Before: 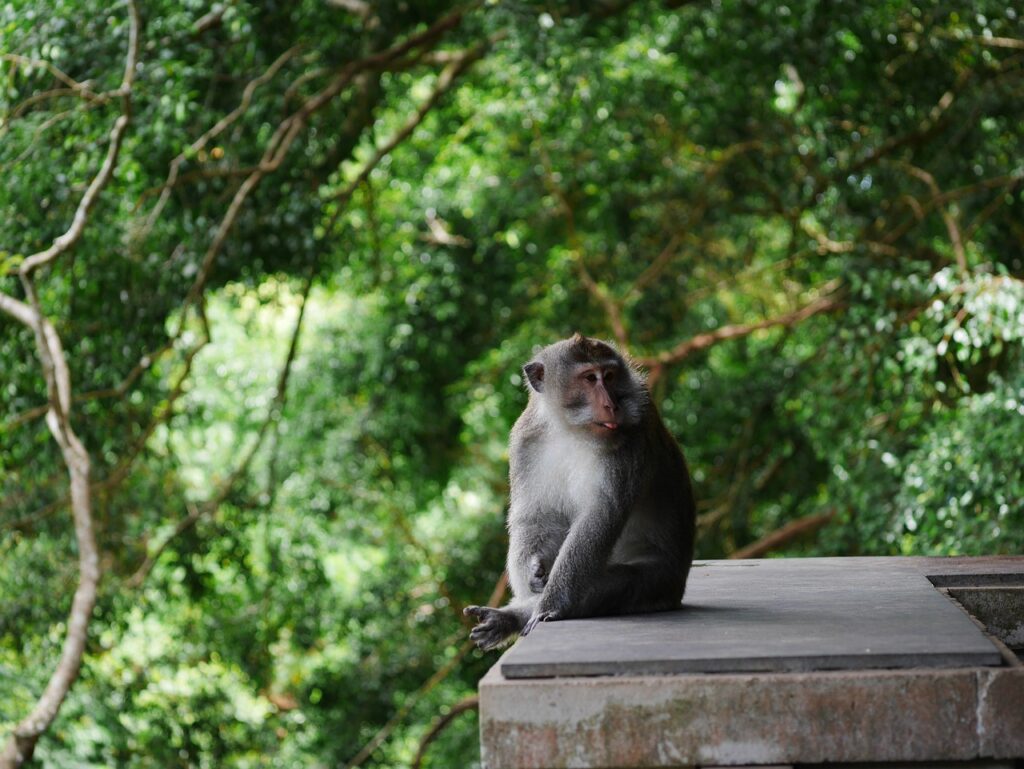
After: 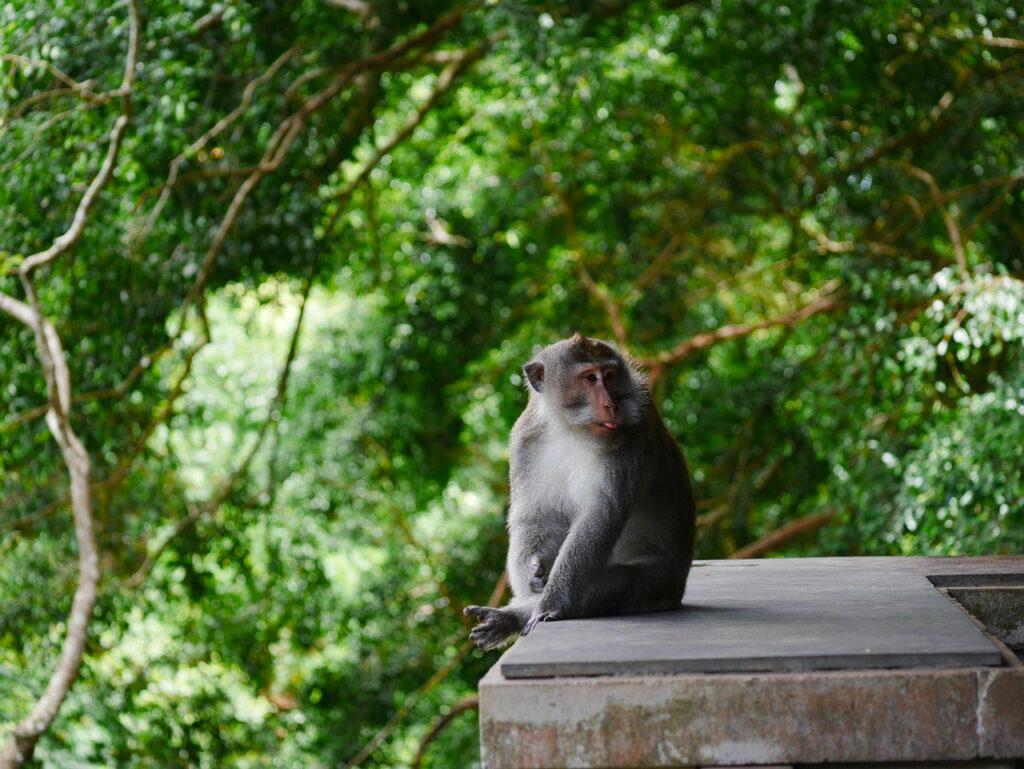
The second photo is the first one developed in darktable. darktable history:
color balance rgb: power › hue 209.63°, highlights gain › luminance 14.584%, perceptual saturation grading › global saturation 20%, perceptual saturation grading › highlights -25.288%, perceptual saturation grading › shadows 26.117%, global vibrance -16.513%, contrast -6.109%
